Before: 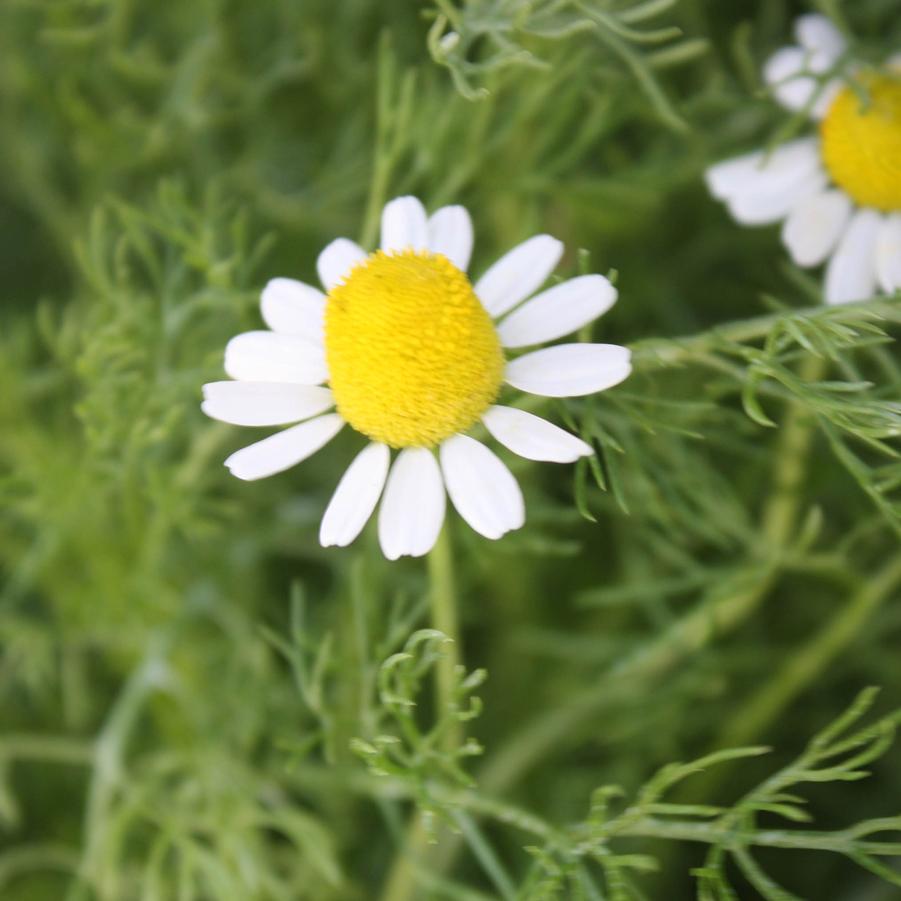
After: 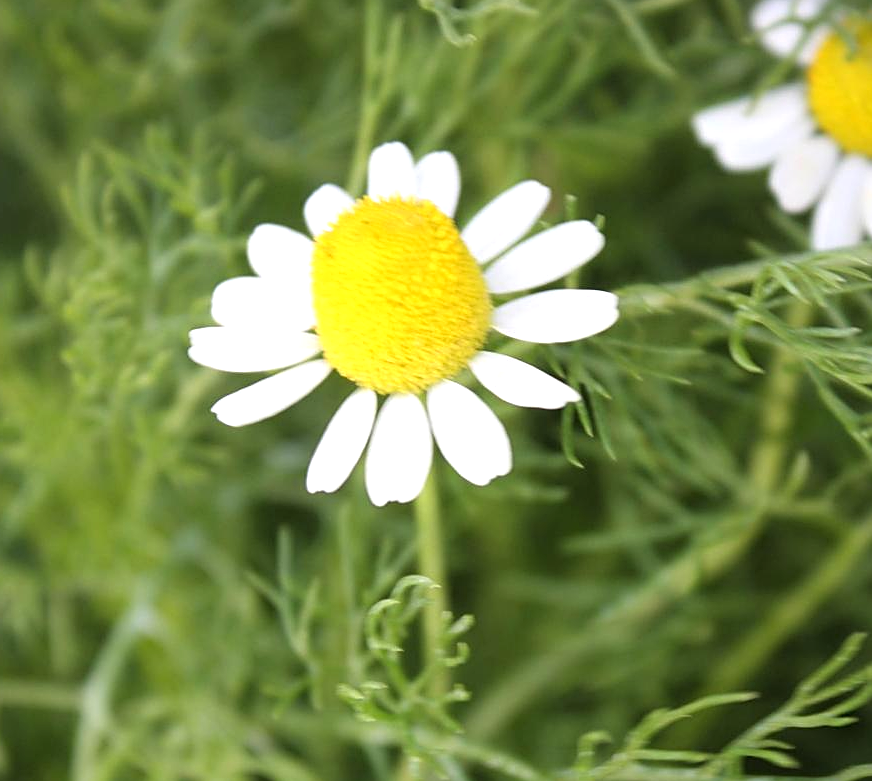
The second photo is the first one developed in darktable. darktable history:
sharpen: on, module defaults
tone equalizer: -8 EV -0.403 EV, -7 EV -0.384 EV, -6 EV -0.326 EV, -5 EV -0.186 EV, -3 EV 0.234 EV, -2 EV 0.321 EV, -1 EV 0.385 EV, +0 EV 0.4 EV
crop: left 1.494%, top 6.097%, right 1.634%, bottom 7.212%
